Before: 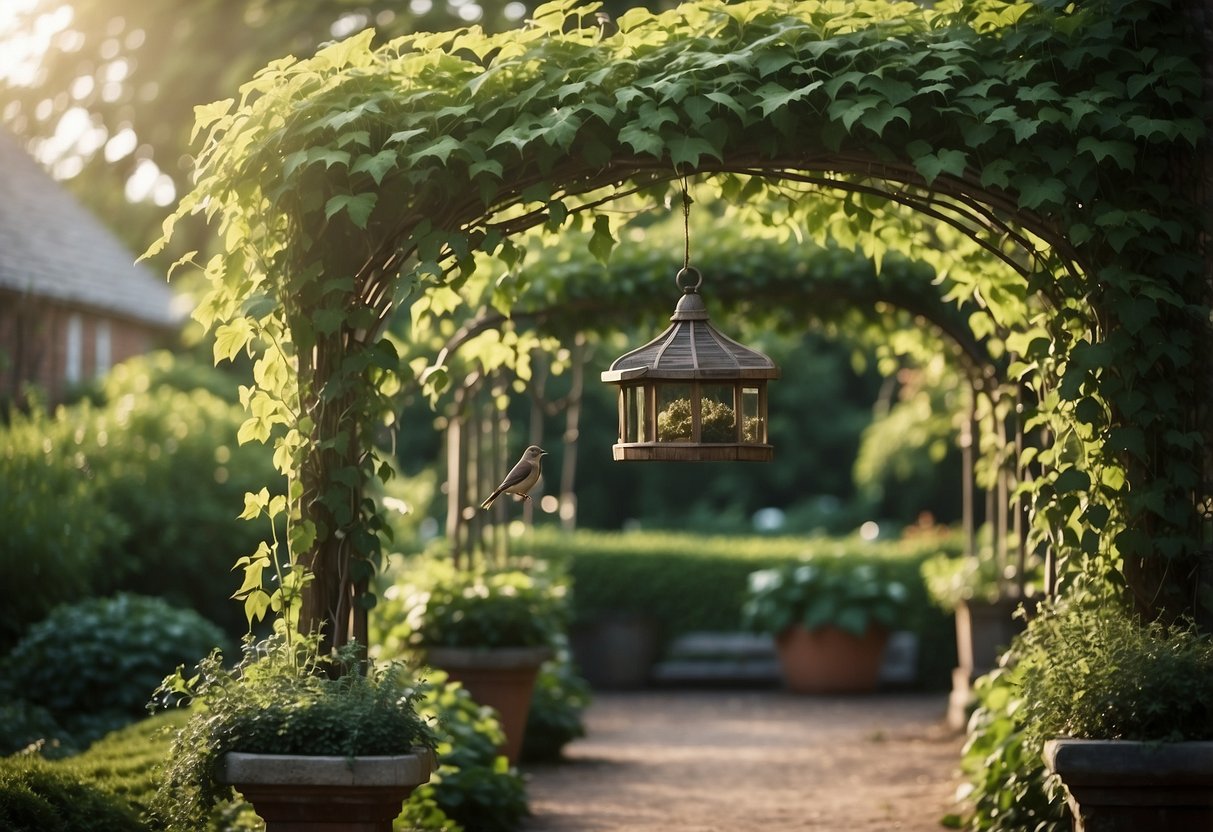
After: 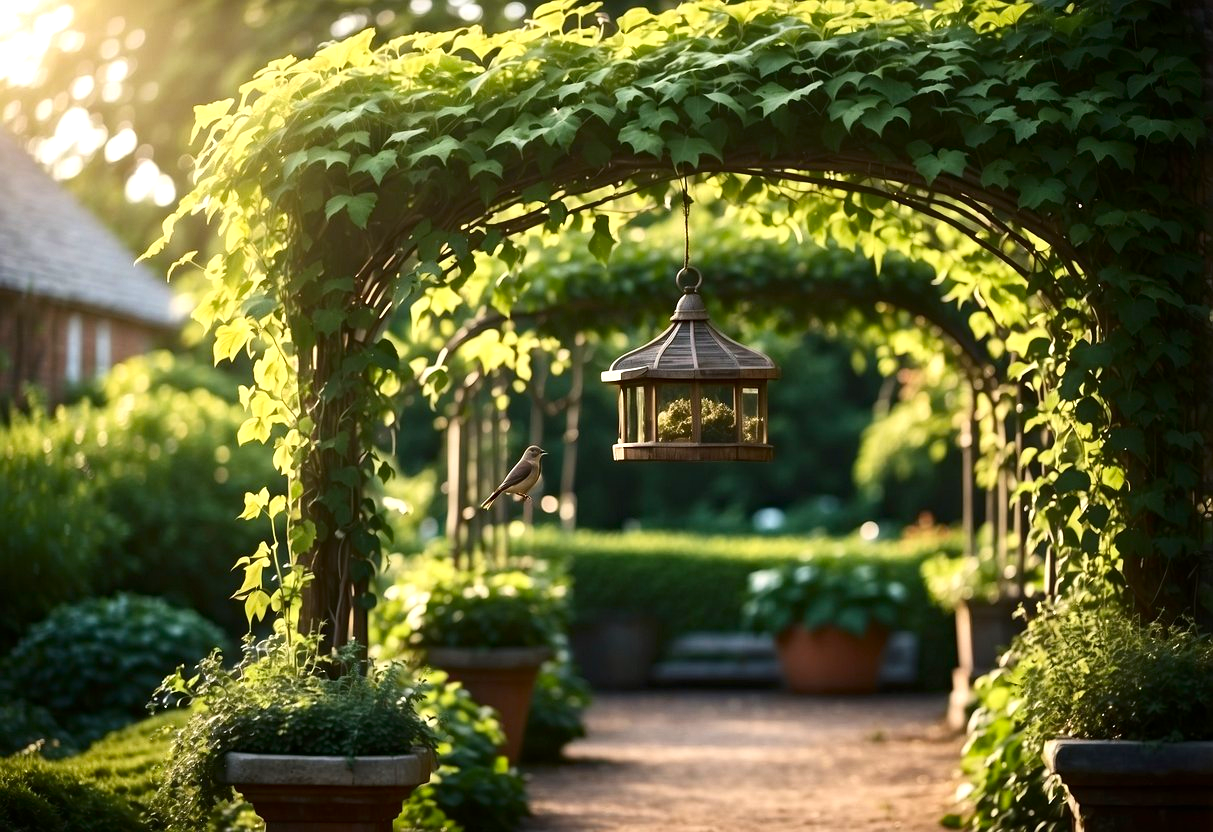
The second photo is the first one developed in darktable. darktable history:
exposure: black level correction 0, exposure 0.5 EV, compensate exposure bias true, compensate highlight preservation false
haze removal: on, module defaults
contrast brightness saturation: contrast 0.13, brightness -0.05, saturation 0.16
